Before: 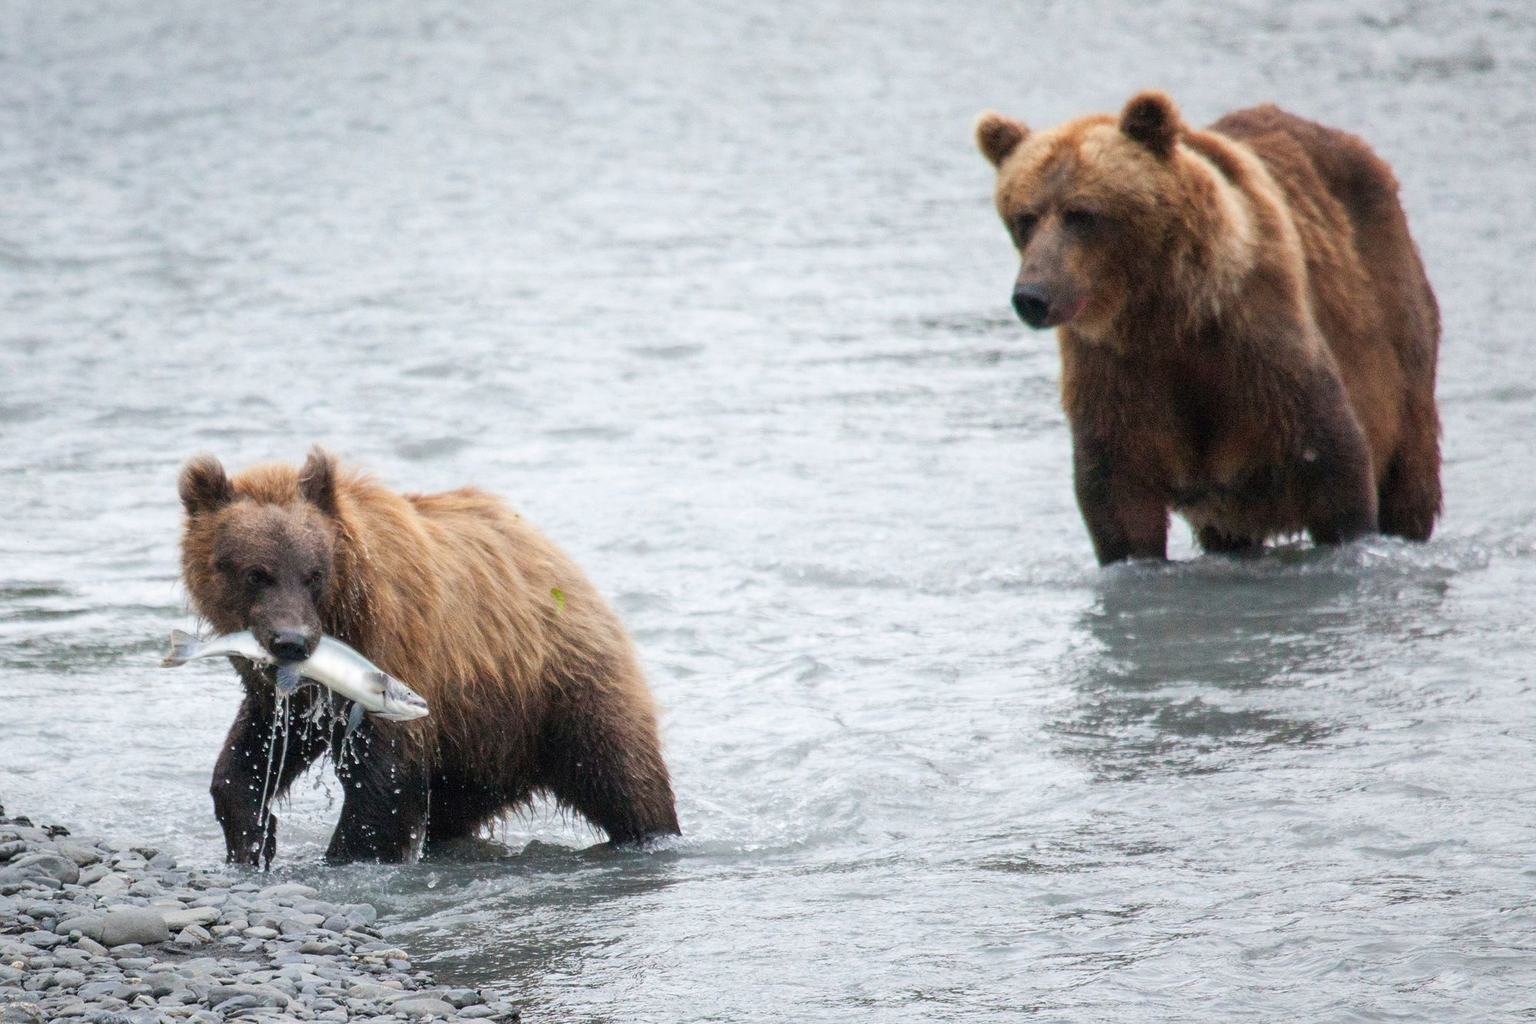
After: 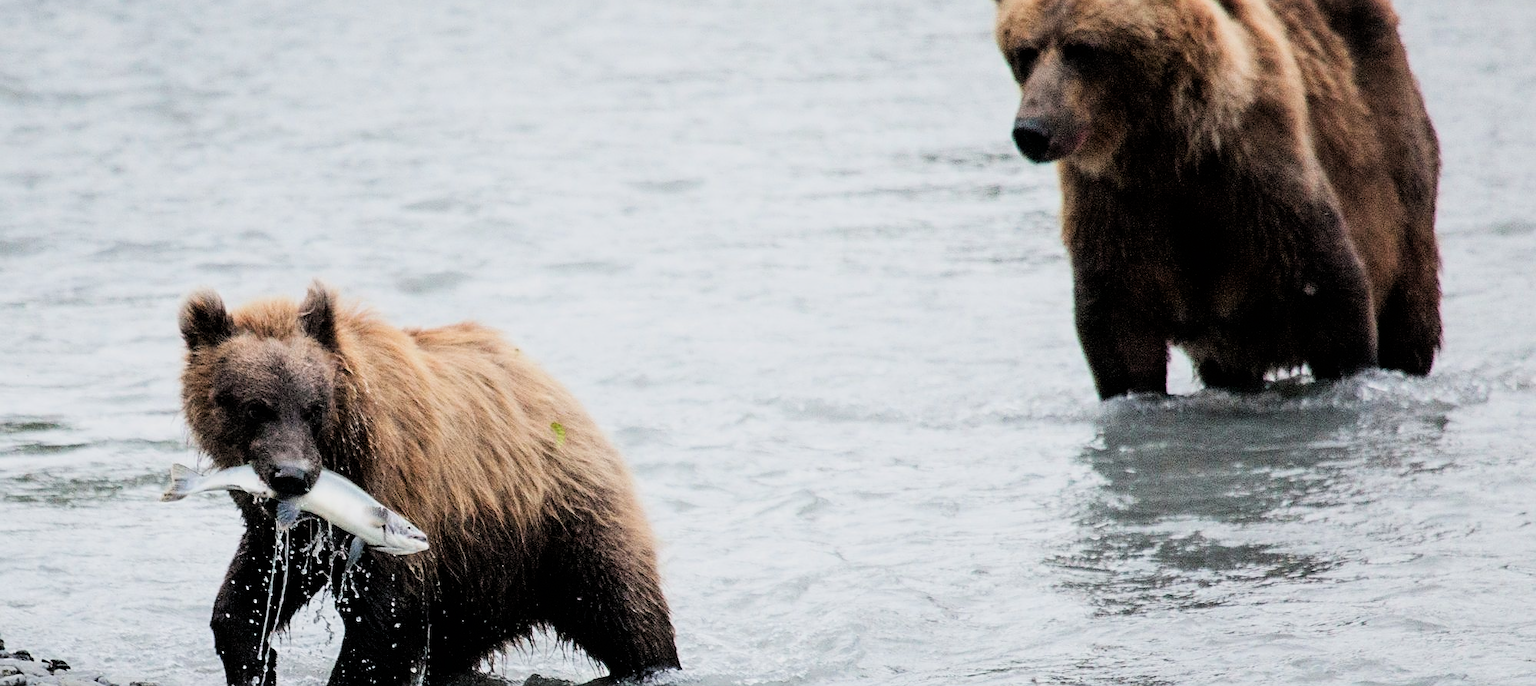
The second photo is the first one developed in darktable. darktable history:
crop: top 16.217%, bottom 16.691%
sharpen: on, module defaults
filmic rgb: black relative exposure -5.11 EV, white relative exposure 3.95 EV, hardness 2.9, contrast 1.497, iterations of high-quality reconstruction 0
